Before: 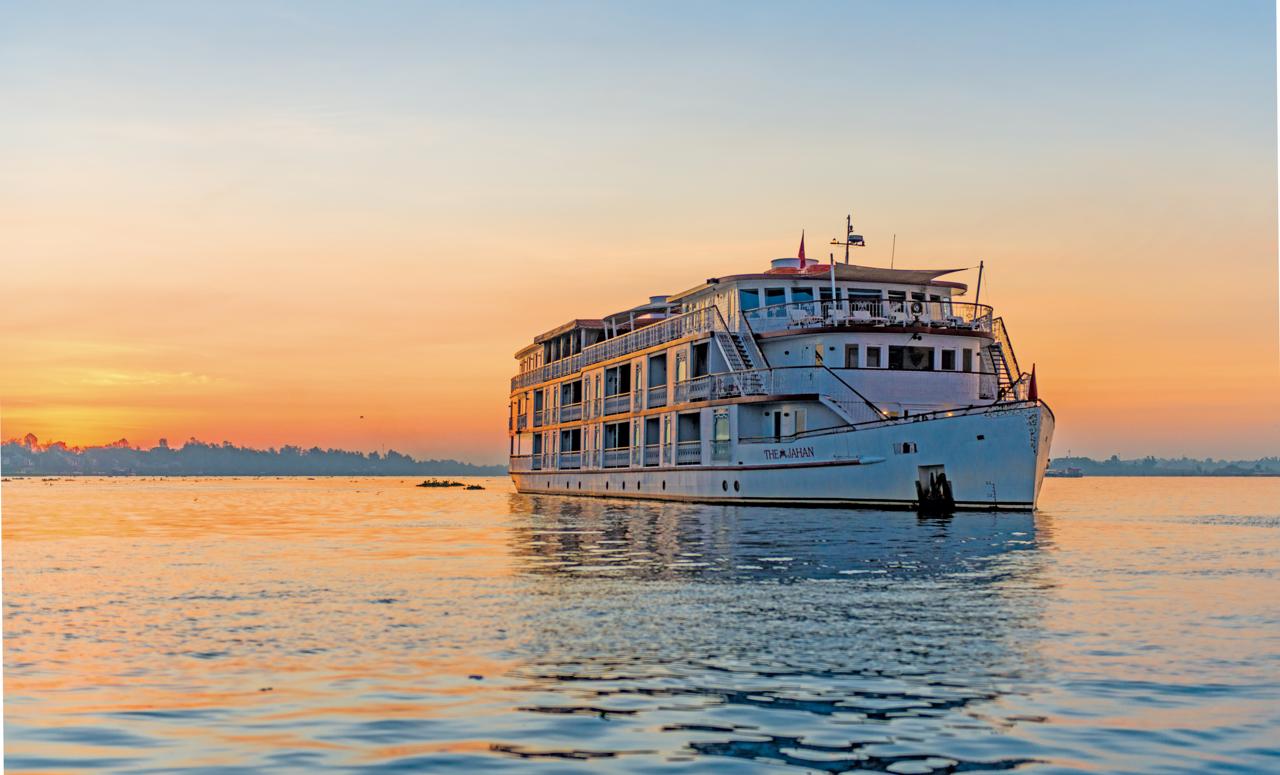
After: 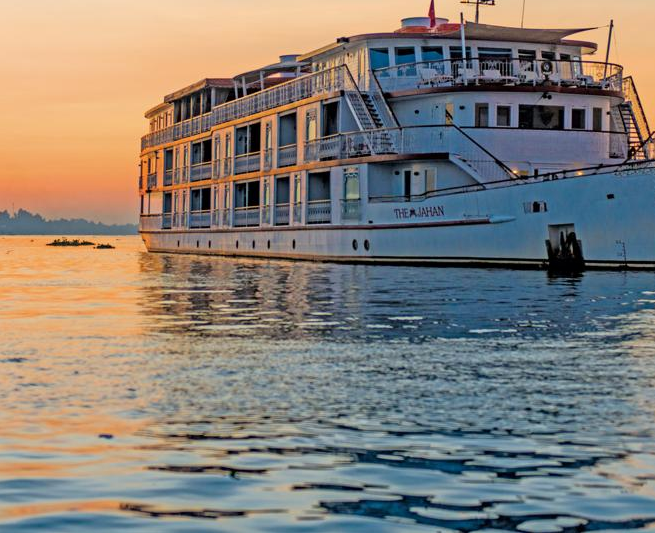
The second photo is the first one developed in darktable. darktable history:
crop and rotate: left 28.97%, top 31.102%, right 19.828%
